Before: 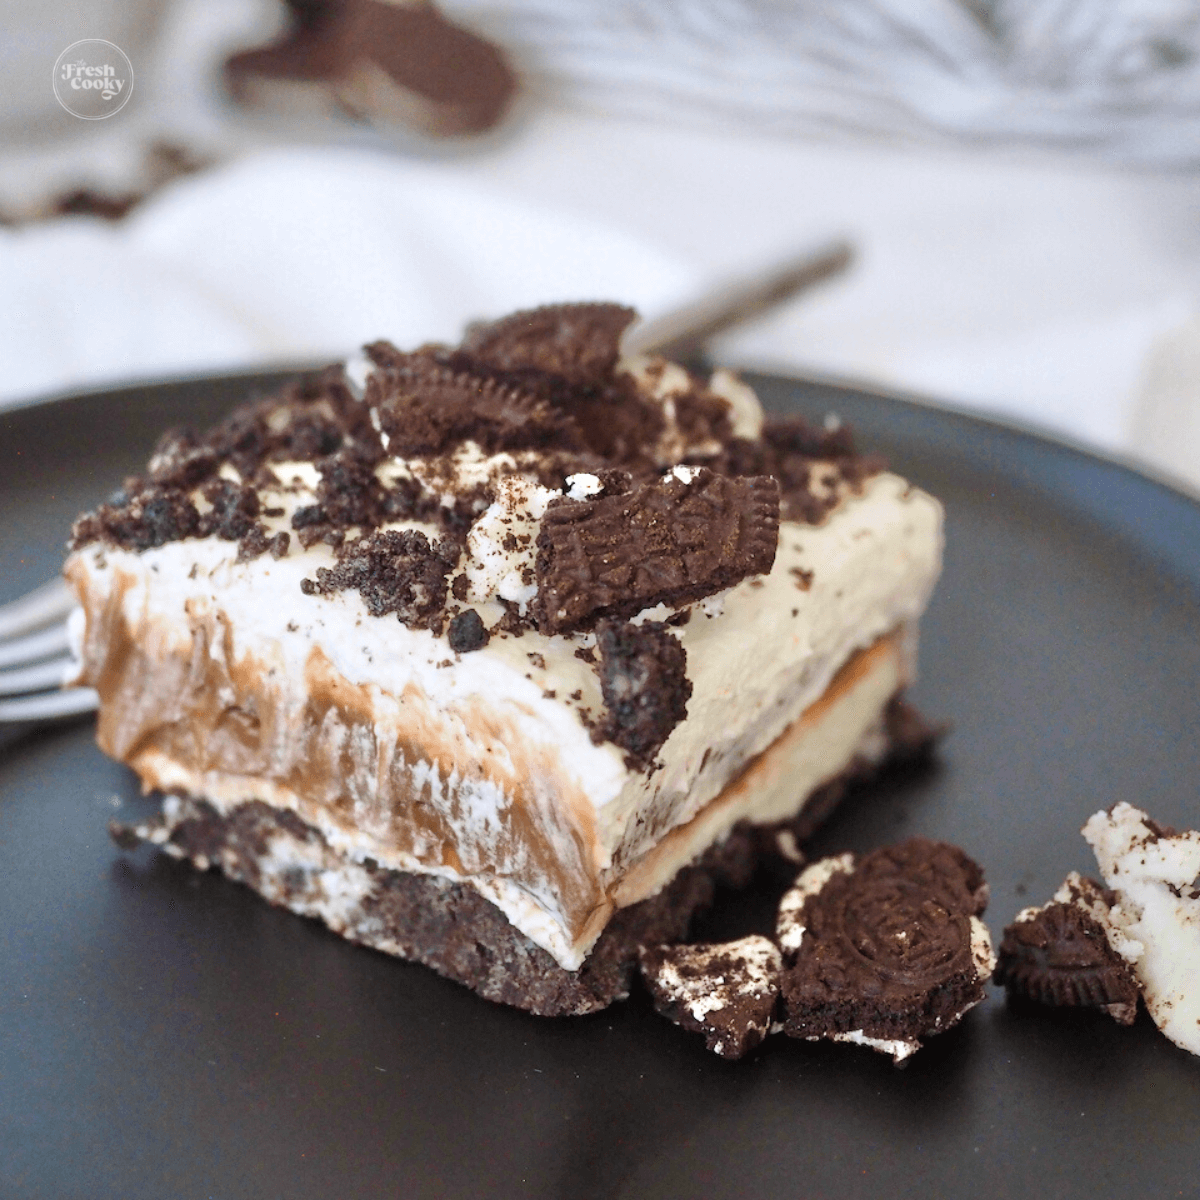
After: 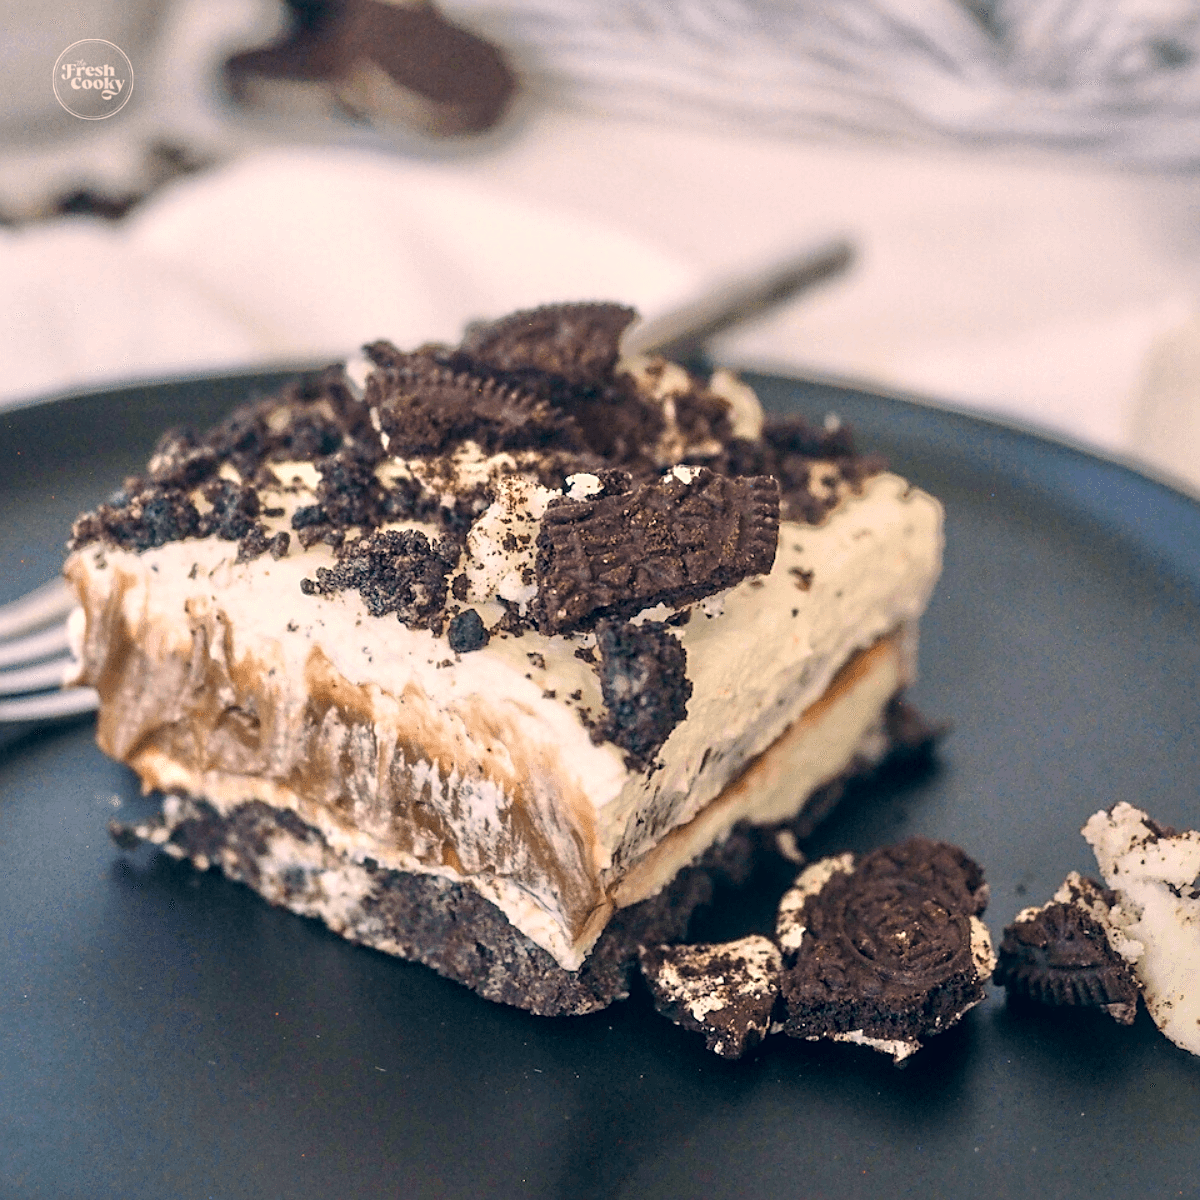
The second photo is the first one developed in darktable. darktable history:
color correction: highlights a* 10.29, highlights b* 14.56, shadows a* -10.27, shadows b* -14.95
sharpen: on, module defaults
local contrast: on, module defaults
